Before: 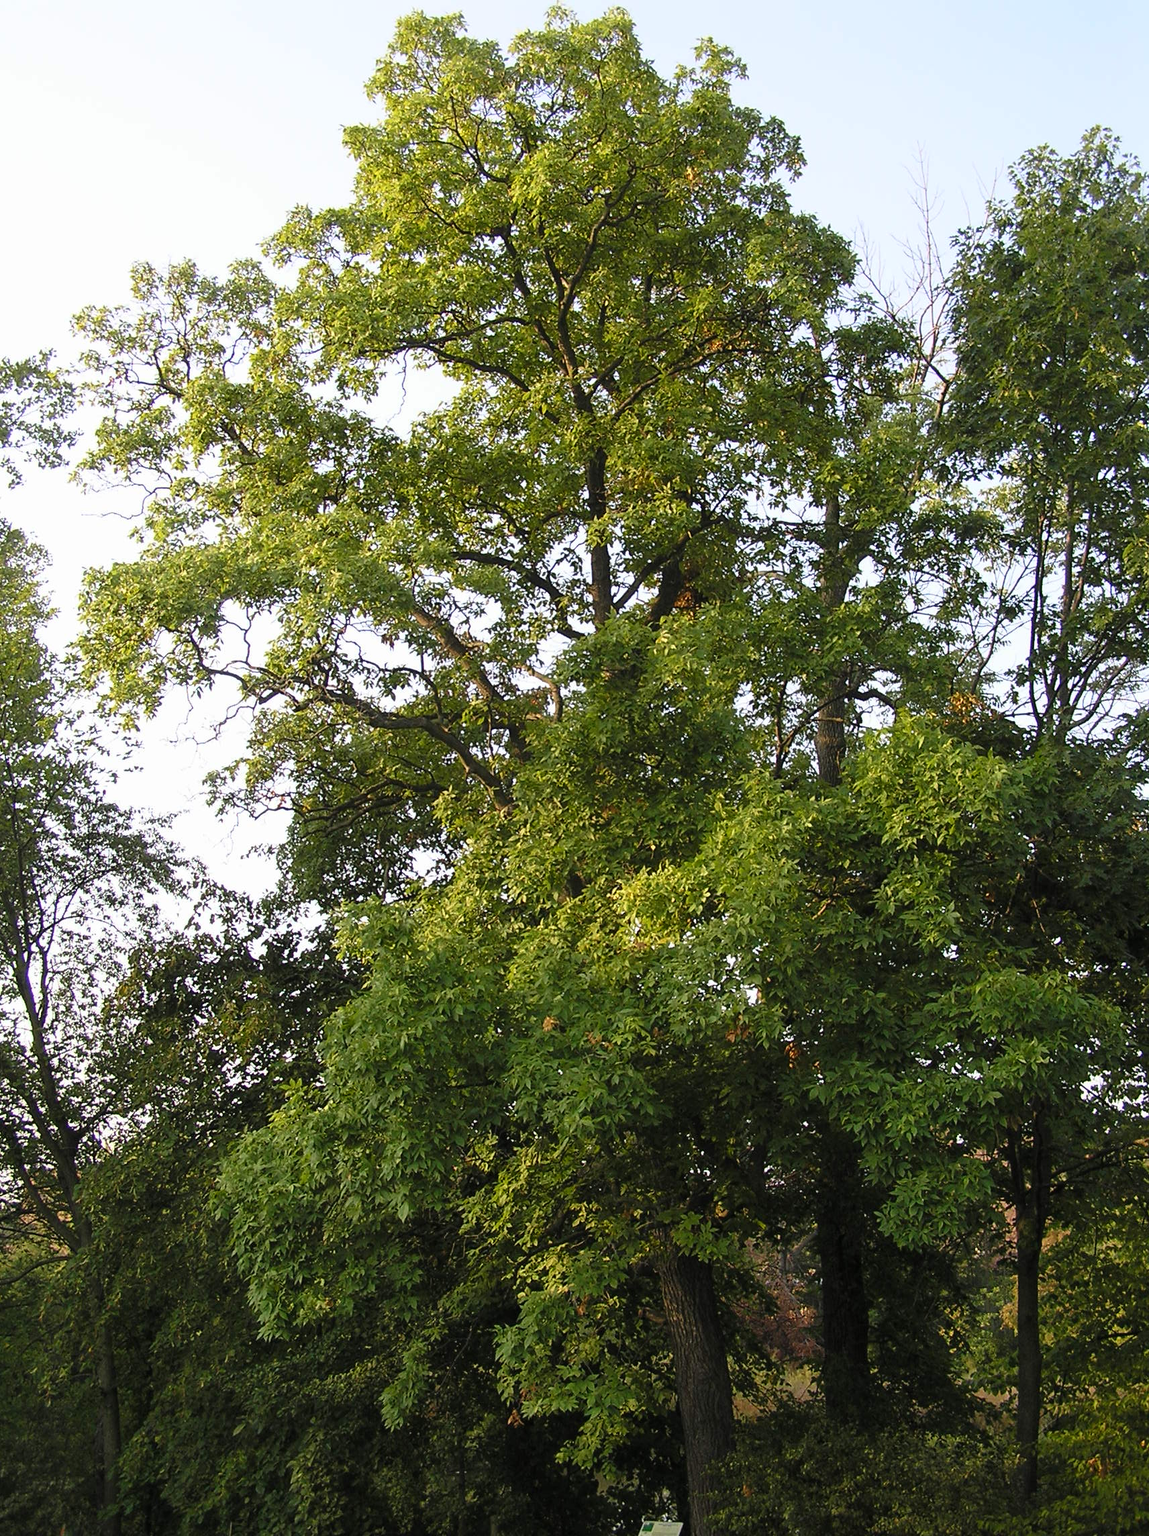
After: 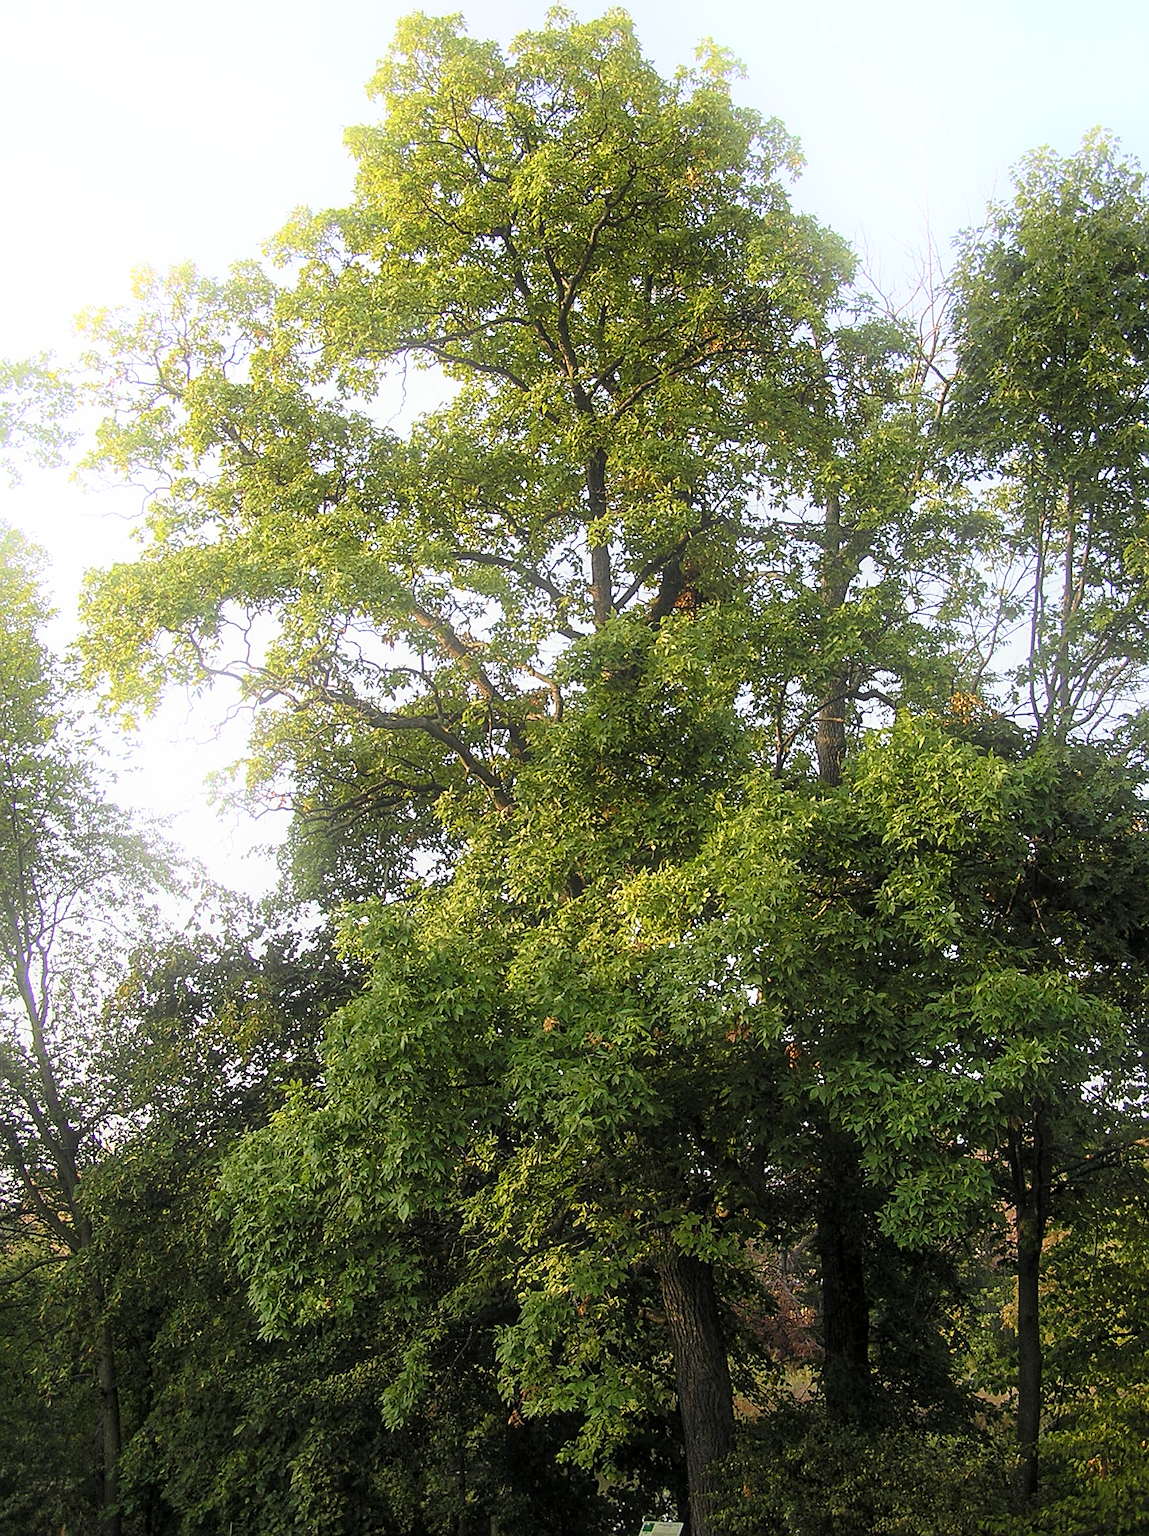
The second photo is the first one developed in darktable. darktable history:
sharpen: on, module defaults
rgb levels: preserve colors max RGB
local contrast: highlights 55%, shadows 52%, detail 130%, midtone range 0.452
bloom: size 16%, threshold 98%, strength 20%
